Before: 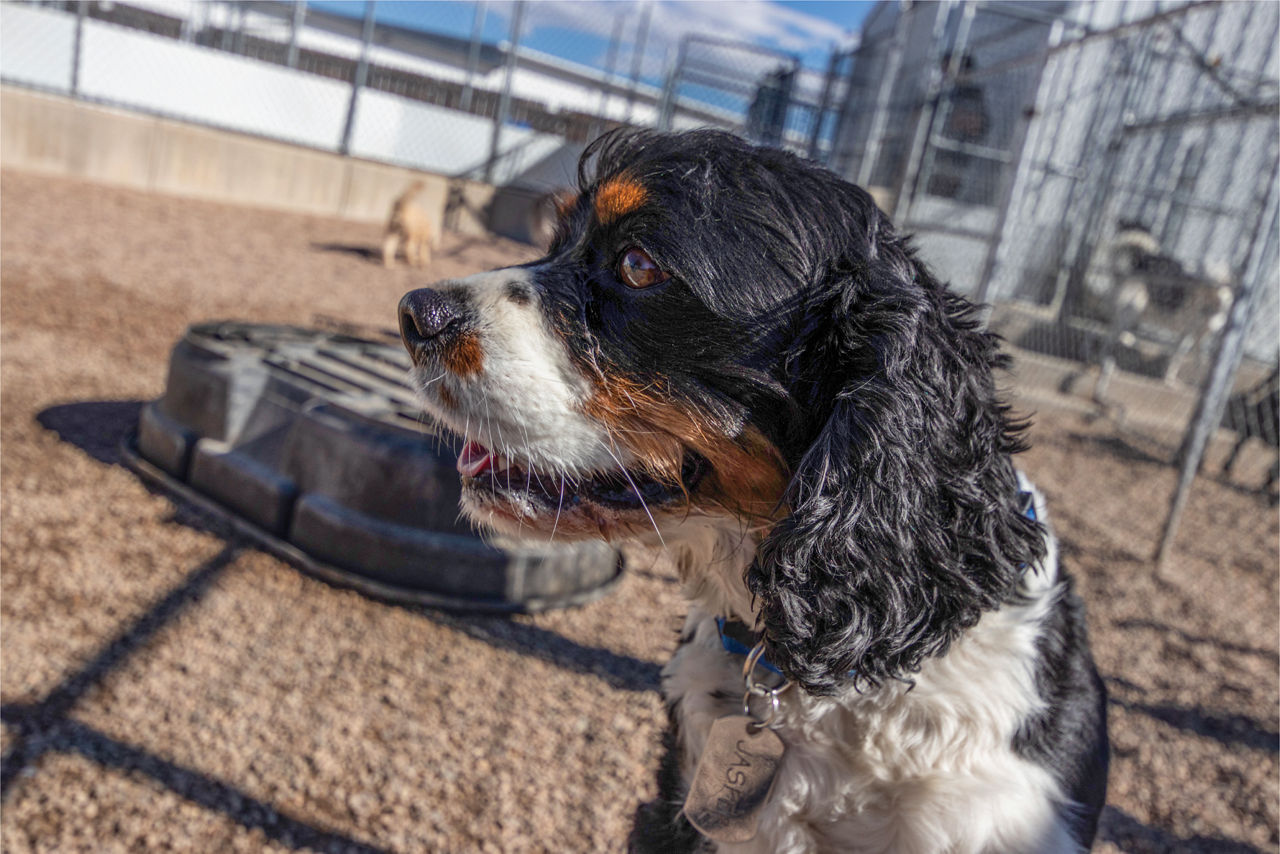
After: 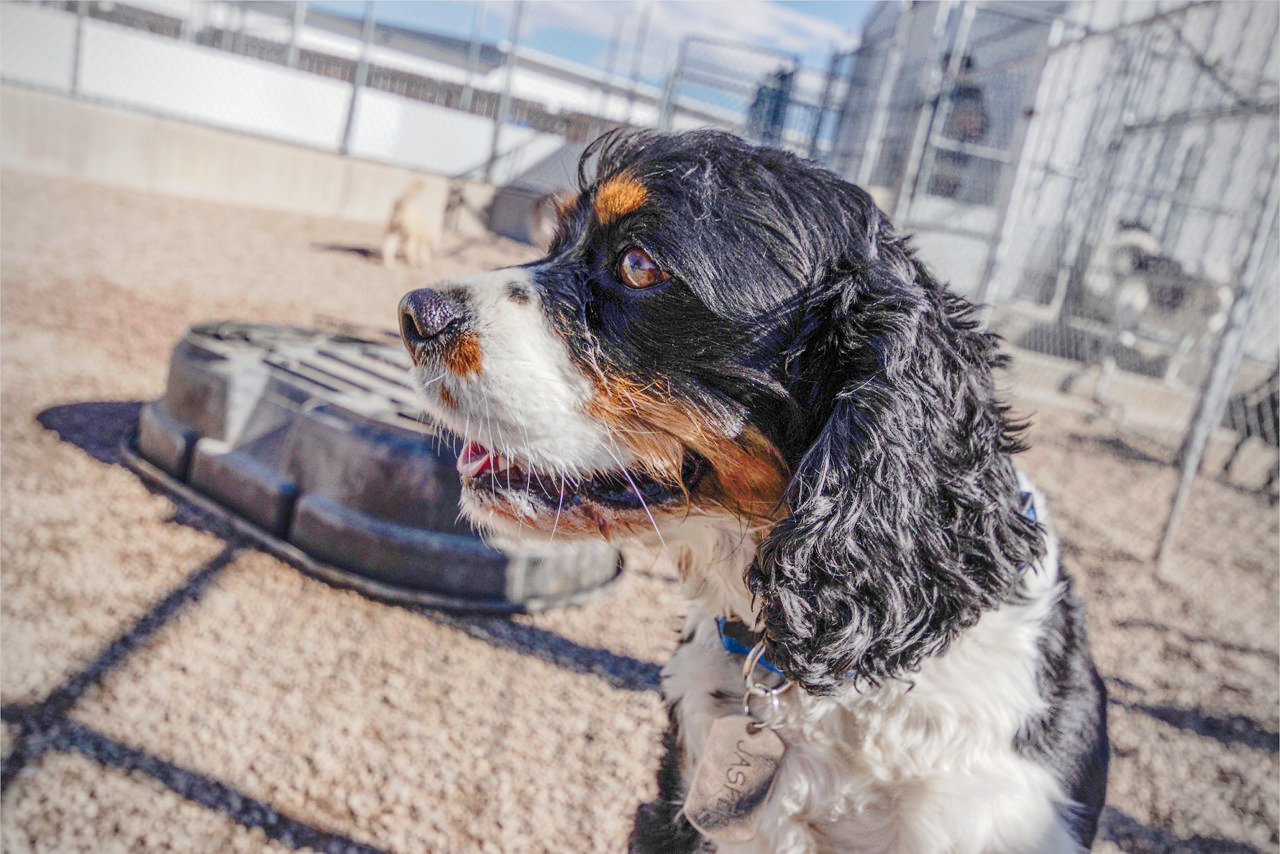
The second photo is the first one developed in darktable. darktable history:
tone equalizer: on, module defaults
tone curve: curves: ch0 [(0, 0) (0.003, 0.021) (0.011, 0.033) (0.025, 0.059) (0.044, 0.097) (0.069, 0.141) (0.1, 0.186) (0.136, 0.237) (0.177, 0.298) (0.224, 0.378) (0.277, 0.47) (0.335, 0.542) (0.399, 0.605) (0.468, 0.678) (0.543, 0.724) (0.623, 0.787) (0.709, 0.829) (0.801, 0.875) (0.898, 0.912) (1, 1)], preserve colors none
shadows and highlights: shadows 4.1, highlights -17.6, soften with gaussian
vignetting: fall-off radius 45%, brightness -0.33
